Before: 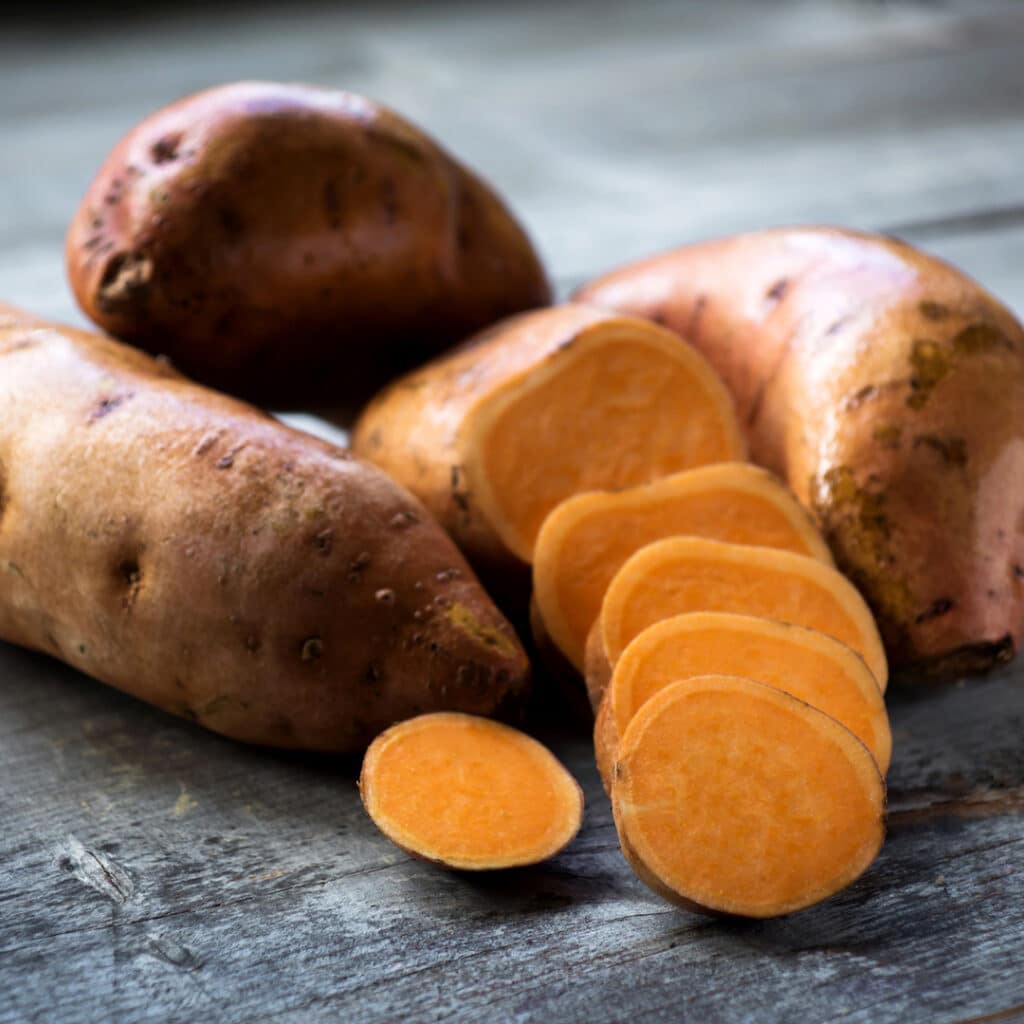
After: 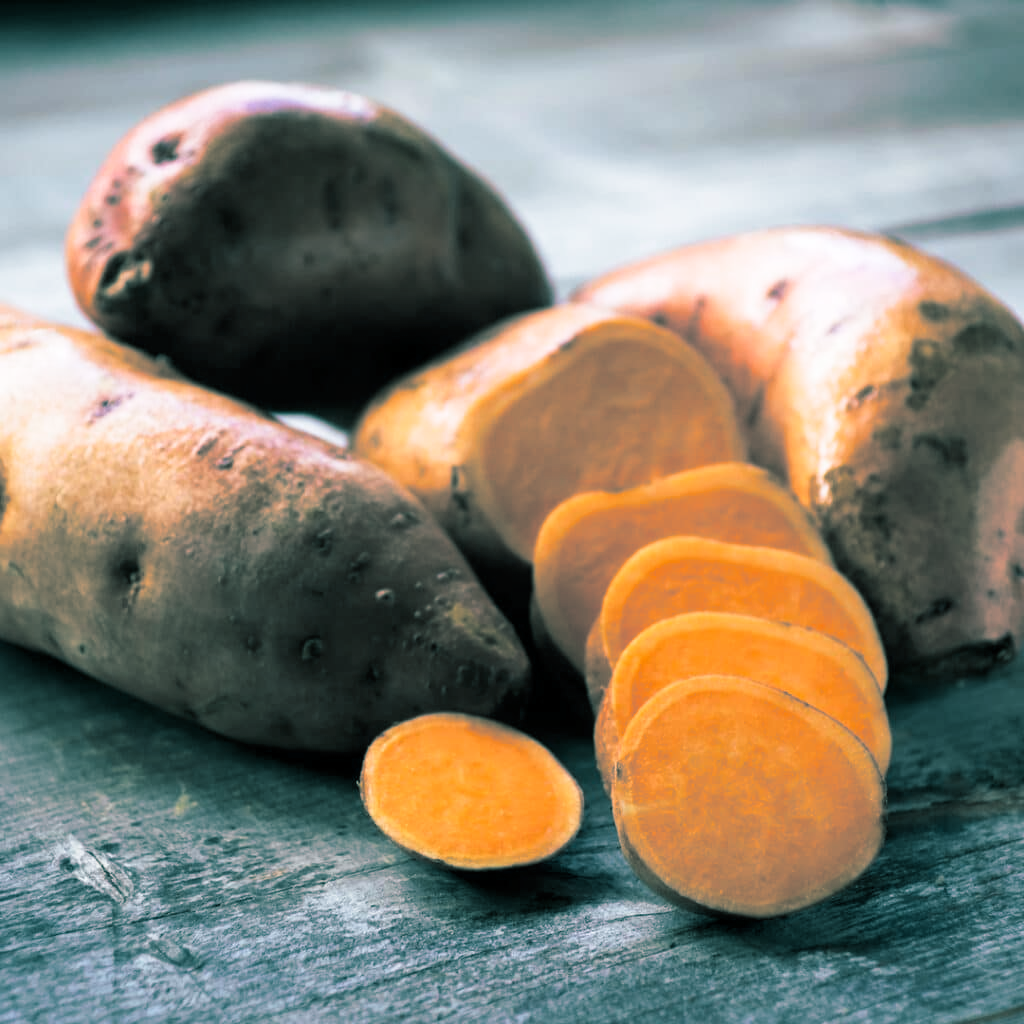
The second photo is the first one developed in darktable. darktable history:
base curve: curves: ch0 [(0, 0) (0.666, 0.806) (1, 1)]
split-toning: shadows › hue 183.6°, shadows › saturation 0.52, highlights › hue 0°, highlights › saturation 0
